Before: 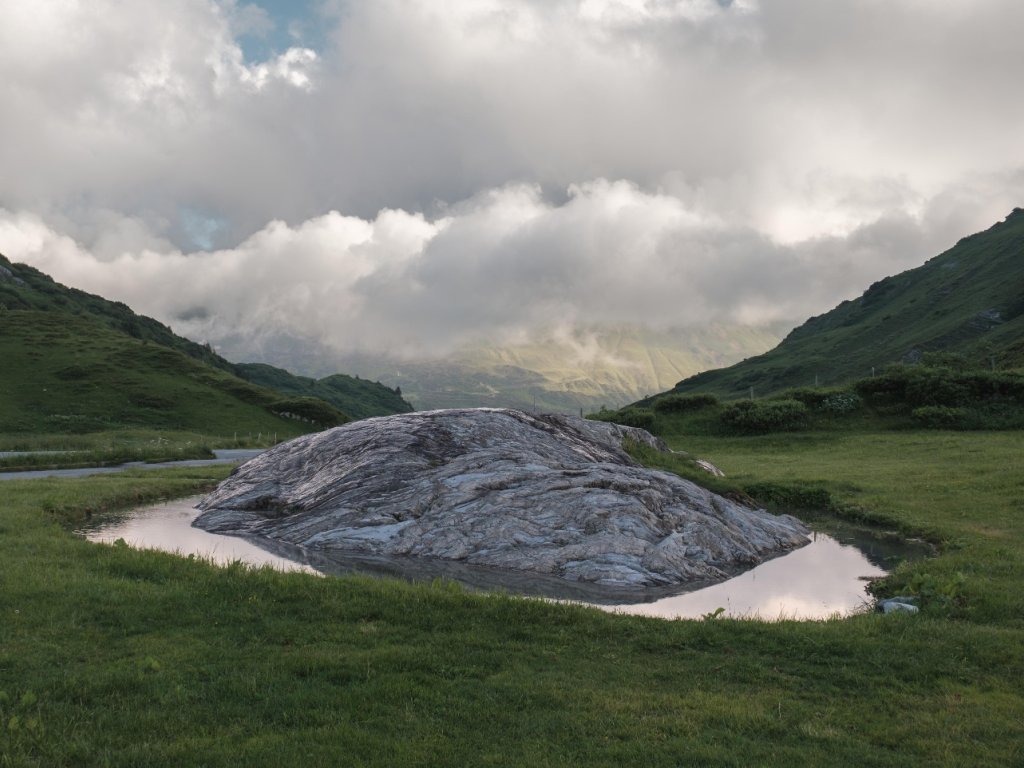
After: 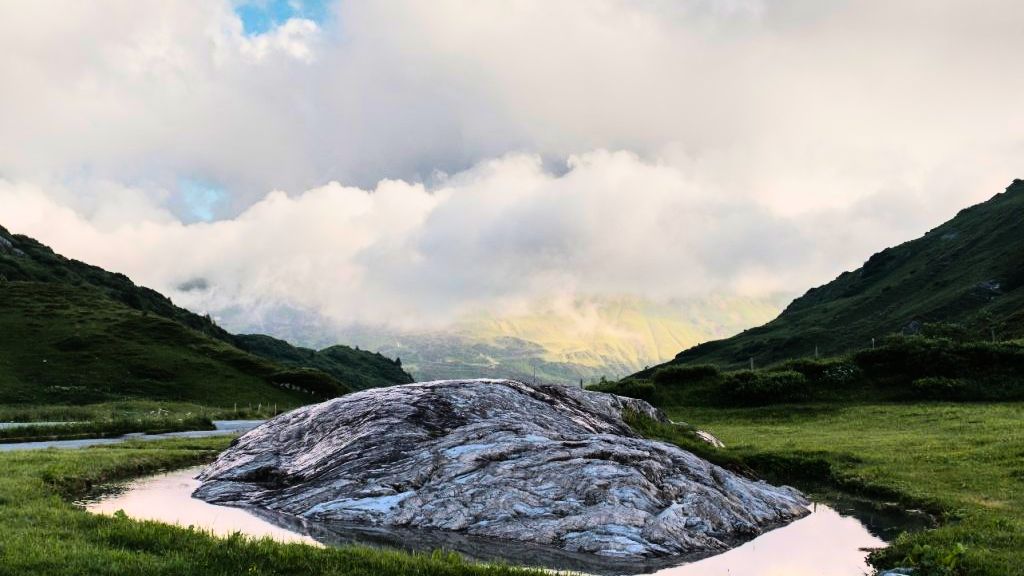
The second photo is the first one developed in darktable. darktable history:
contrast brightness saturation: saturation 0.13
color balance rgb: perceptual saturation grading › global saturation 25%, perceptual brilliance grading › mid-tones 10%, perceptual brilliance grading › shadows 15%, global vibrance 20%
crop: top 3.857%, bottom 21.132%
shadows and highlights: soften with gaussian
rgb curve: curves: ch0 [(0, 0) (0.21, 0.15) (0.24, 0.21) (0.5, 0.75) (0.75, 0.96) (0.89, 0.99) (1, 1)]; ch1 [(0, 0.02) (0.21, 0.13) (0.25, 0.2) (0.5, 0.67) (0.75, 0.9) (0.89, 0.97) (1, 1)]; ch2 [(0, 0.02) (0.21, 0.13) (0.25, 0.2) (0.5, 0.67) (0.75, 0.9) (0.89, 0.97) (1, 1)], compensate middle gray true
exposure: black level correction 0, exposure -0.766 EV, compensate highlight preservation false
